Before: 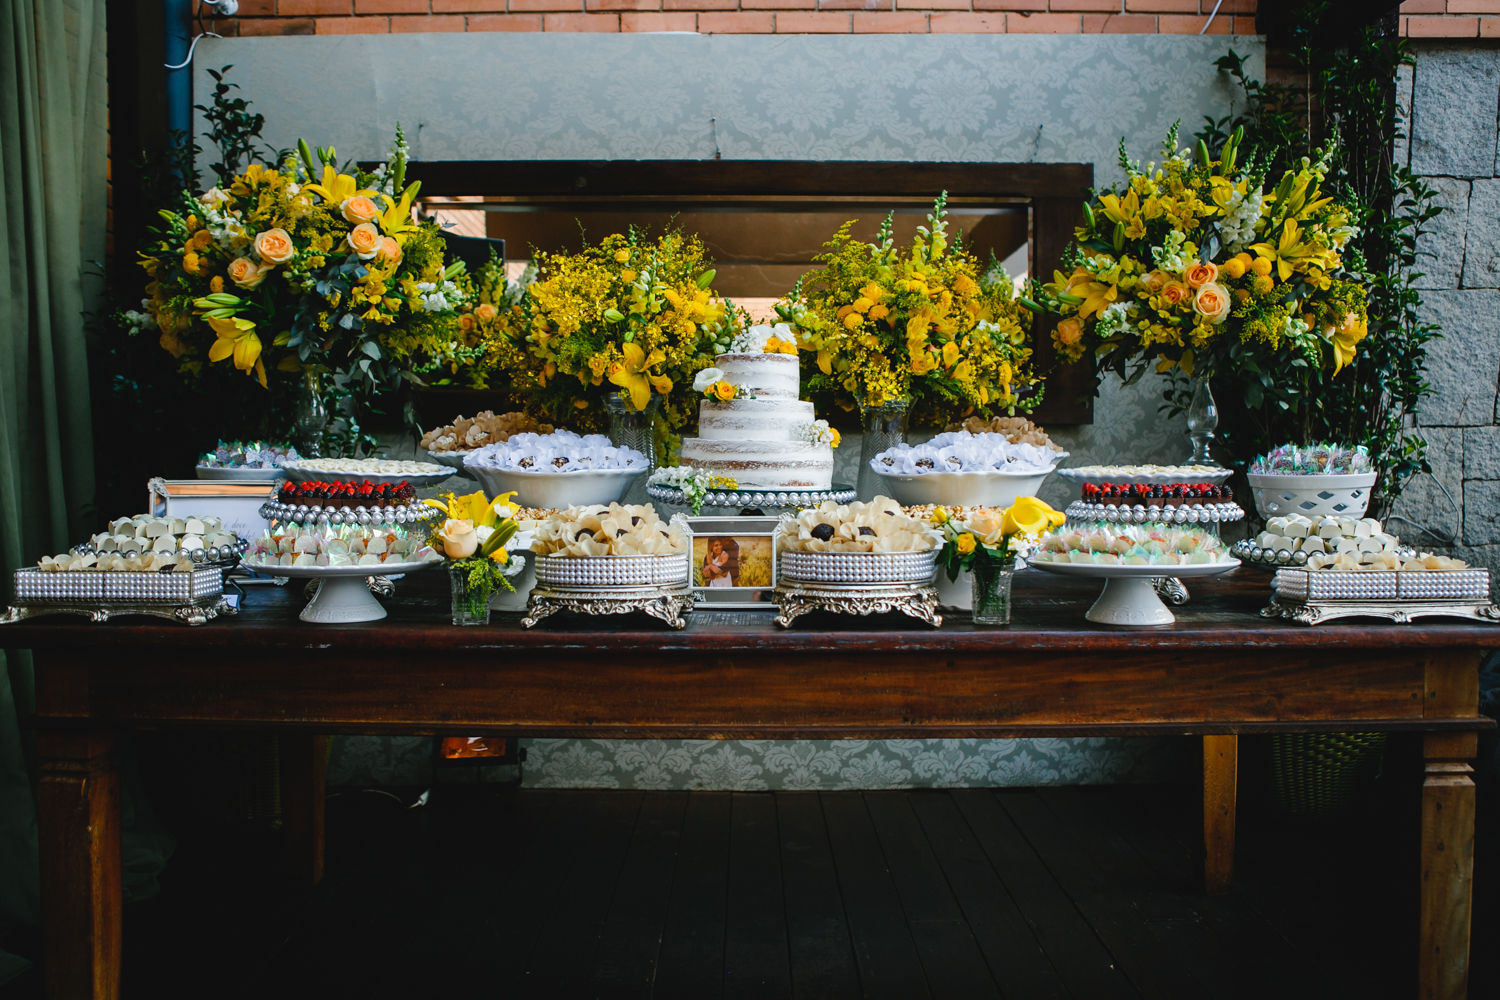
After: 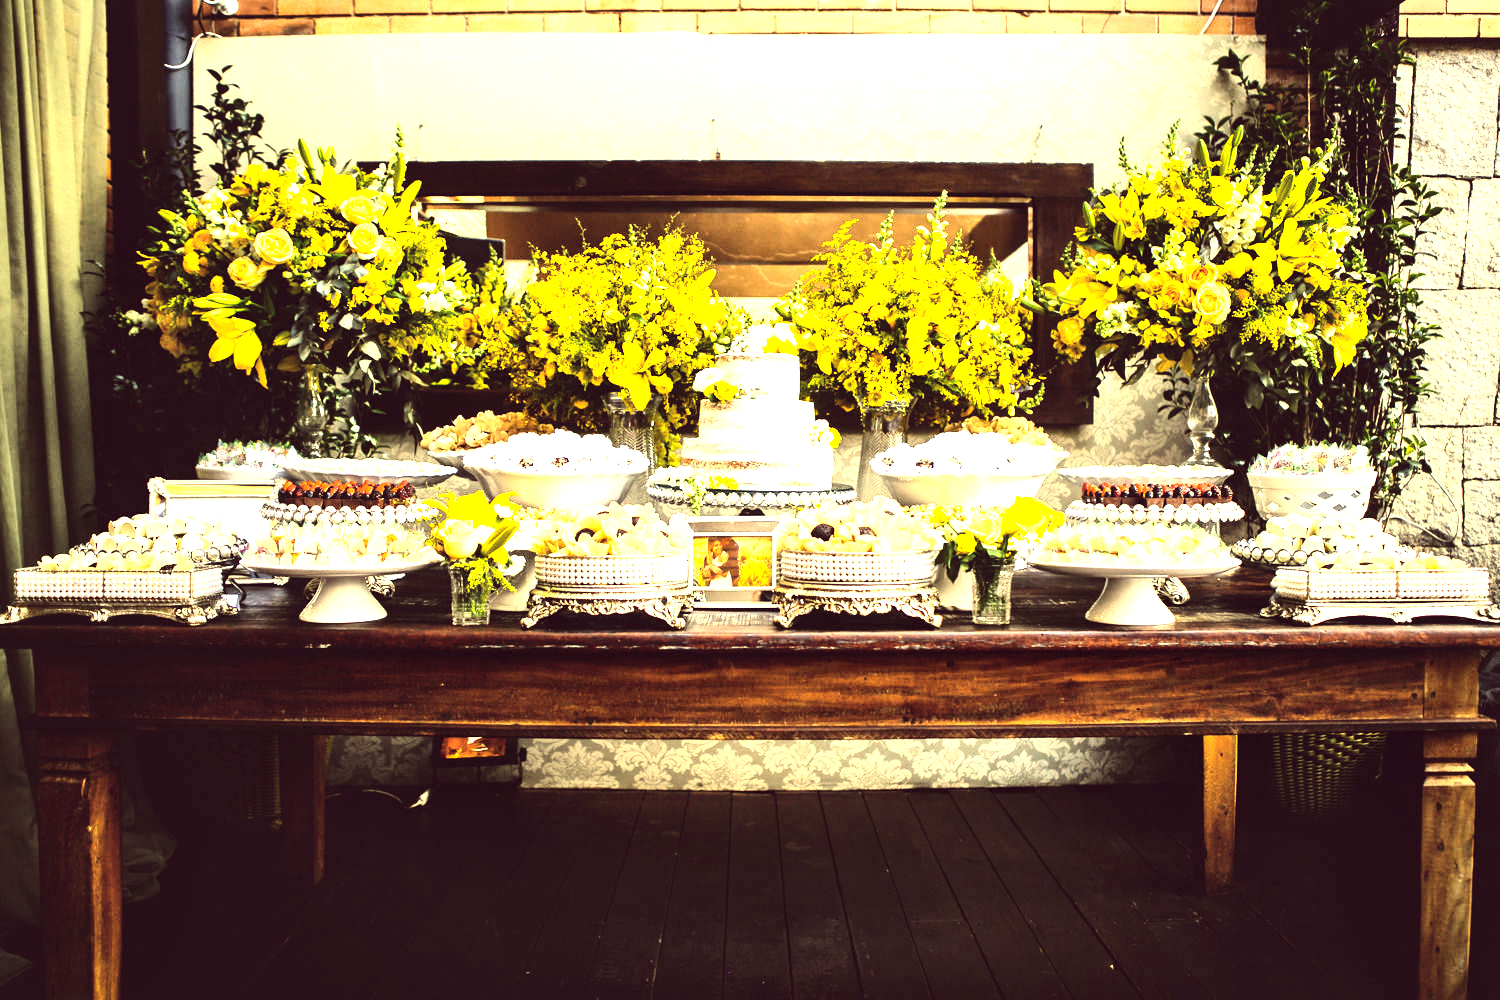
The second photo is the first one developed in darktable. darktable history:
contrast brightness saturation: contrast 0.248, saturation -0.325
exposure: exposure 2.253 EV, compensate exposure bias true, compensate highlight preservation false
local contrast: mode bilateral grid, contrast 19, coarseness 50, detail 150%, midtone range 0.2
color correction: highlights a* 9.64, highlights b* 38.53, shadows a* 14.7, shadows b* 3.21
color balance rgb: global offset › luminance 0.385%, global offset › chroma 0.202%, global offset › hue 255.65°, perceptual saturation grading › global saturation 0.141%, global vibrance 9.781%, contrast 14.779%, saturation formula JzAzBz (2021)
